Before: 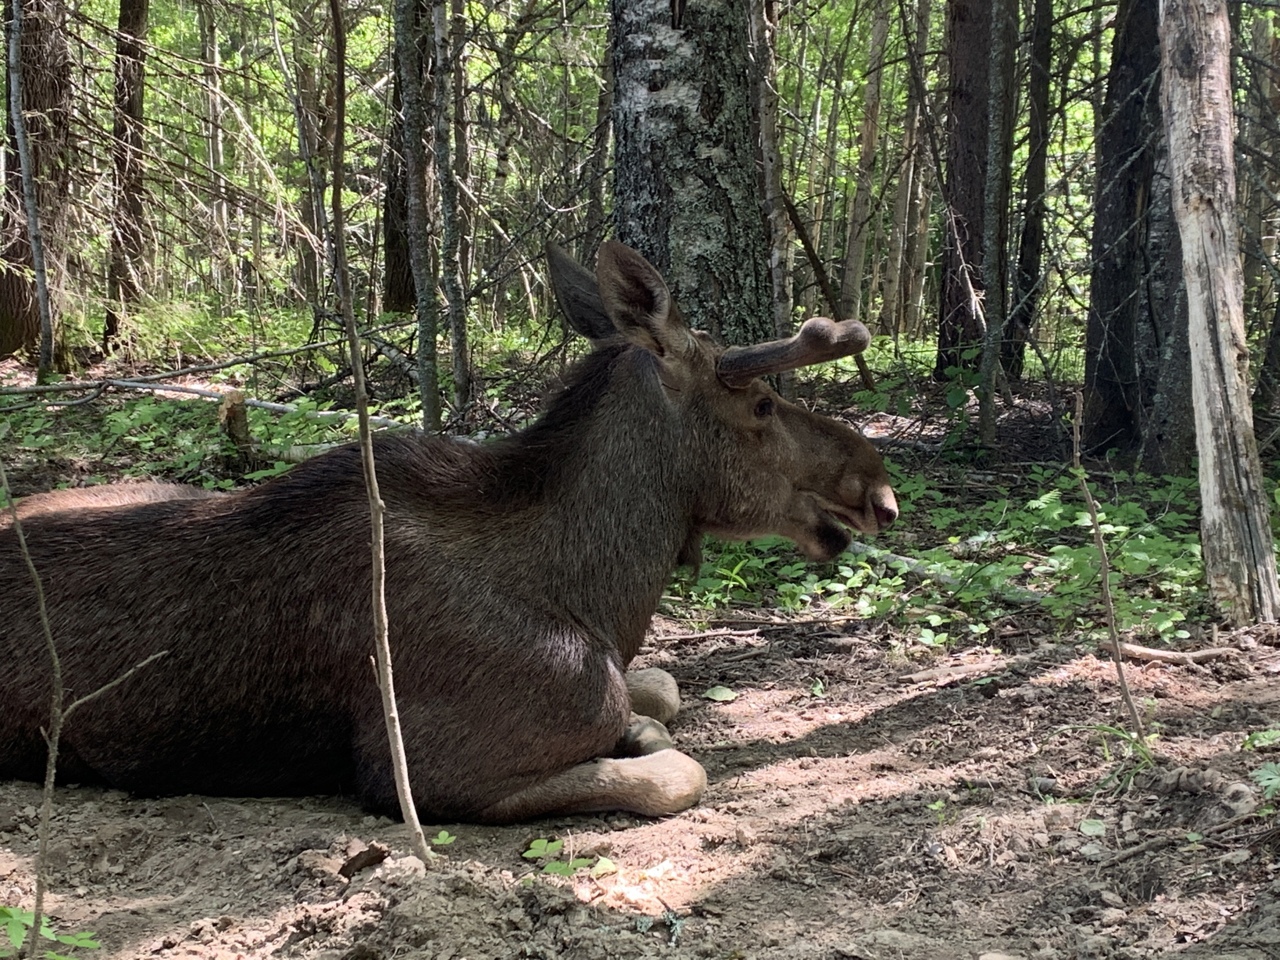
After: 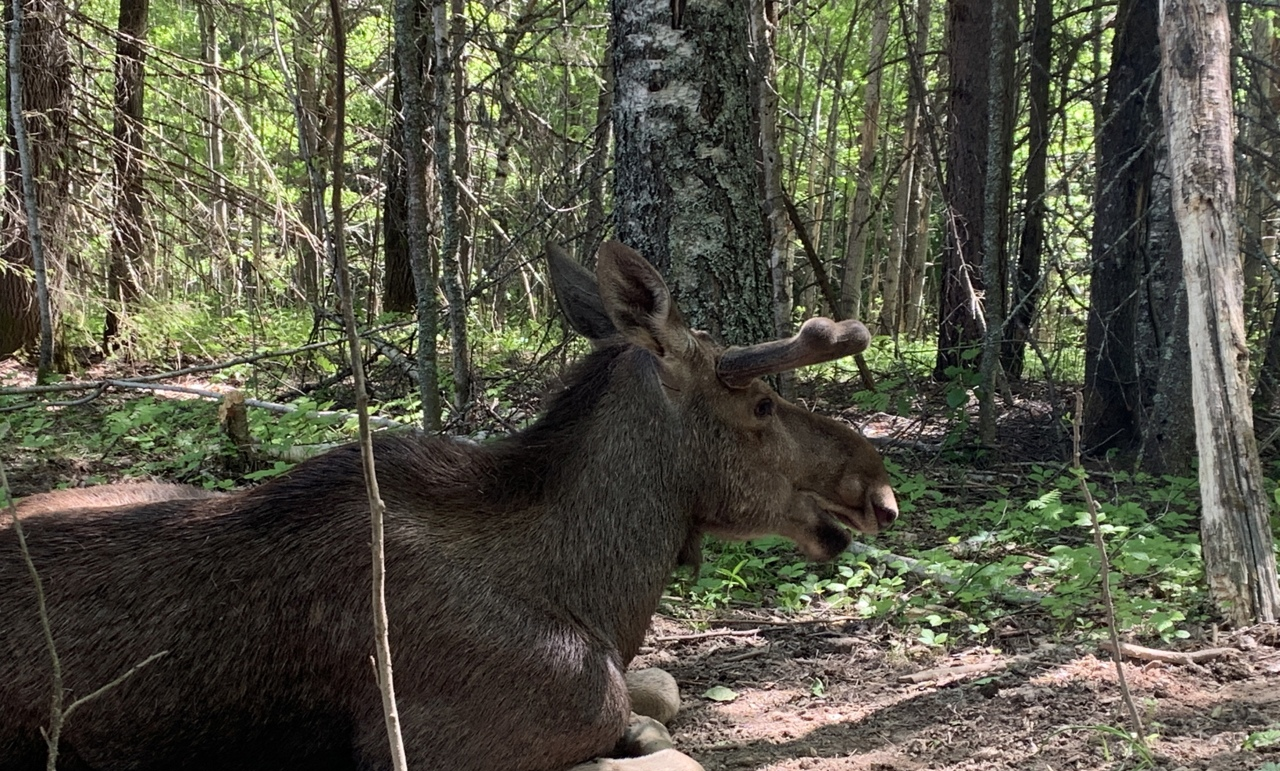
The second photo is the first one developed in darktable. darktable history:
crop: bottom 19.584%
